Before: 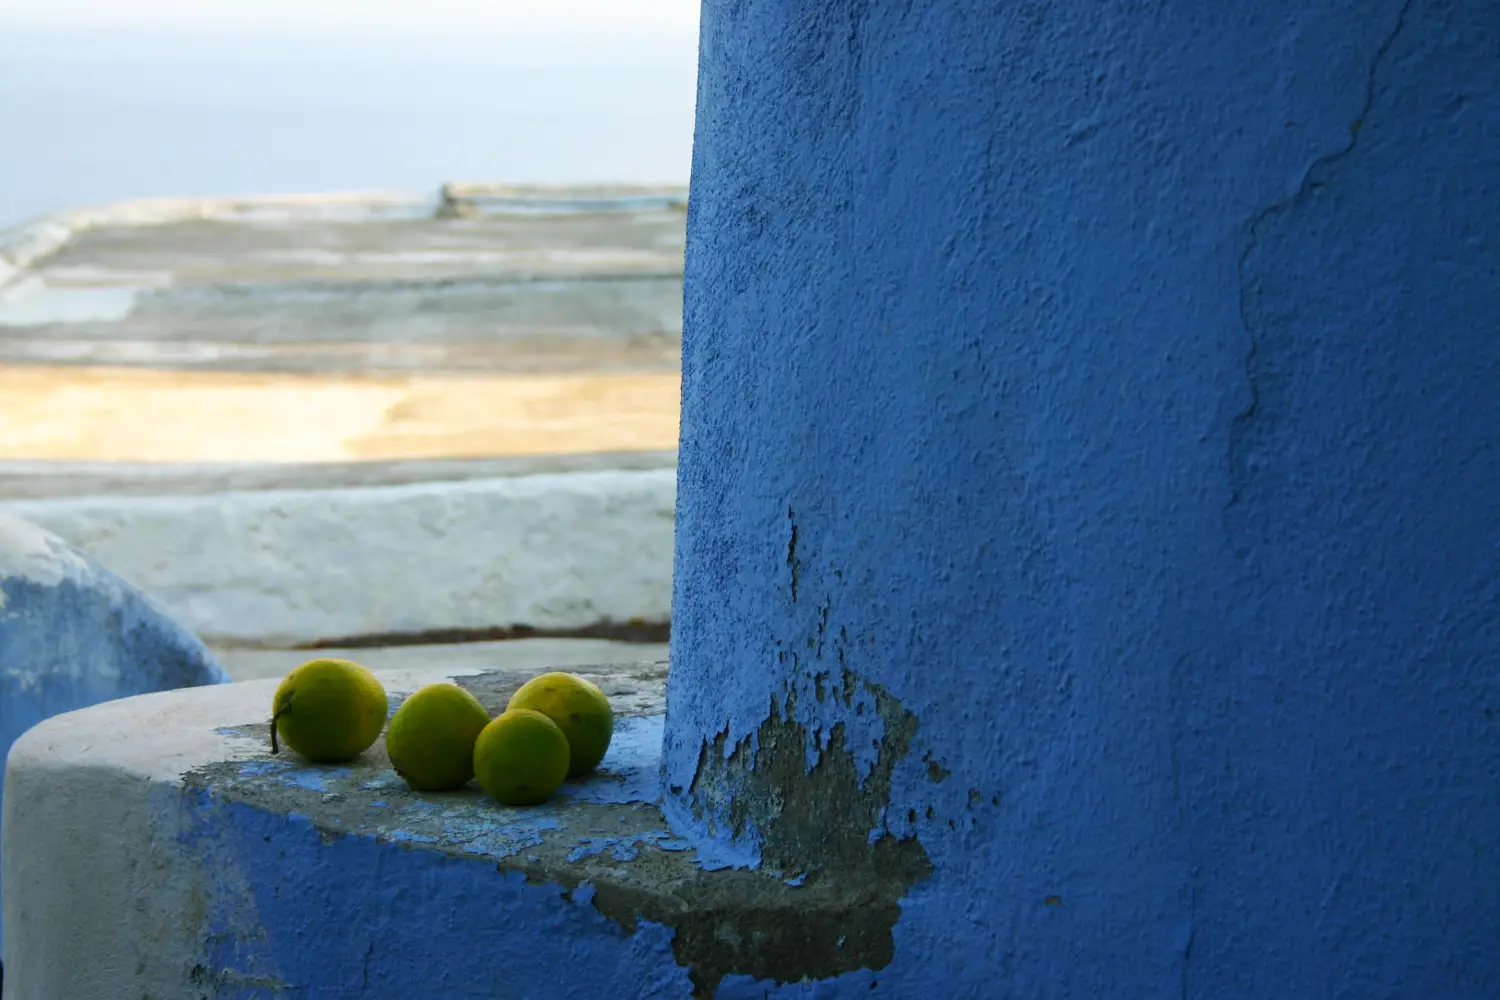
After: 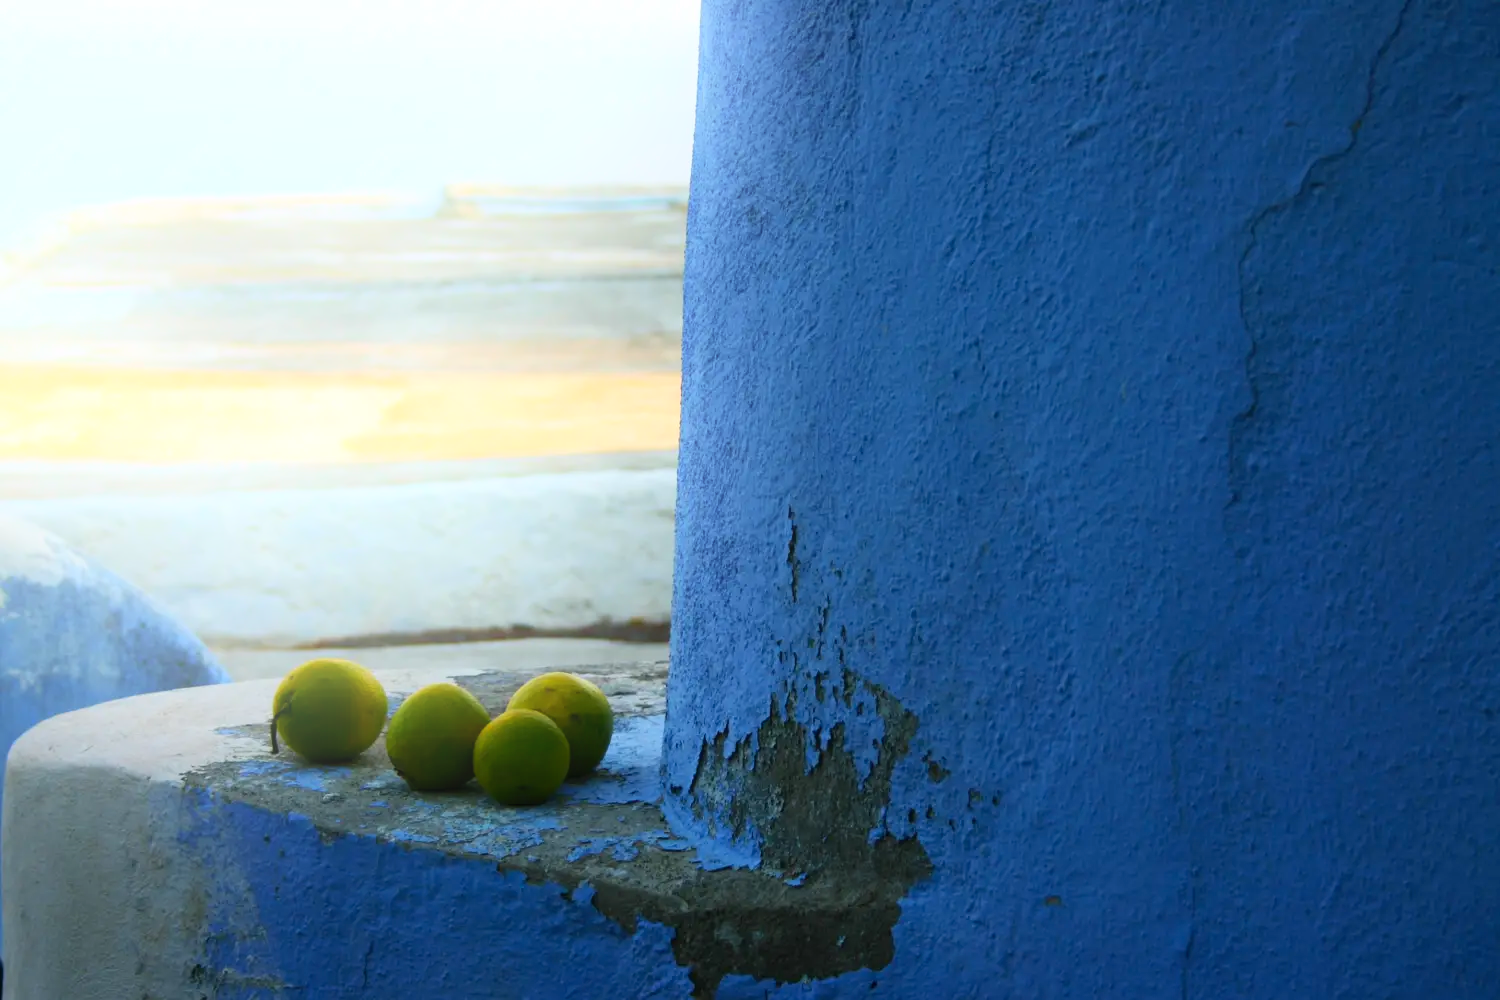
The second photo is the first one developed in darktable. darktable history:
contrast brightness saturation: contrast 0.1, brightness 0.03, saturation 0.09
bloom: on, module defaults
